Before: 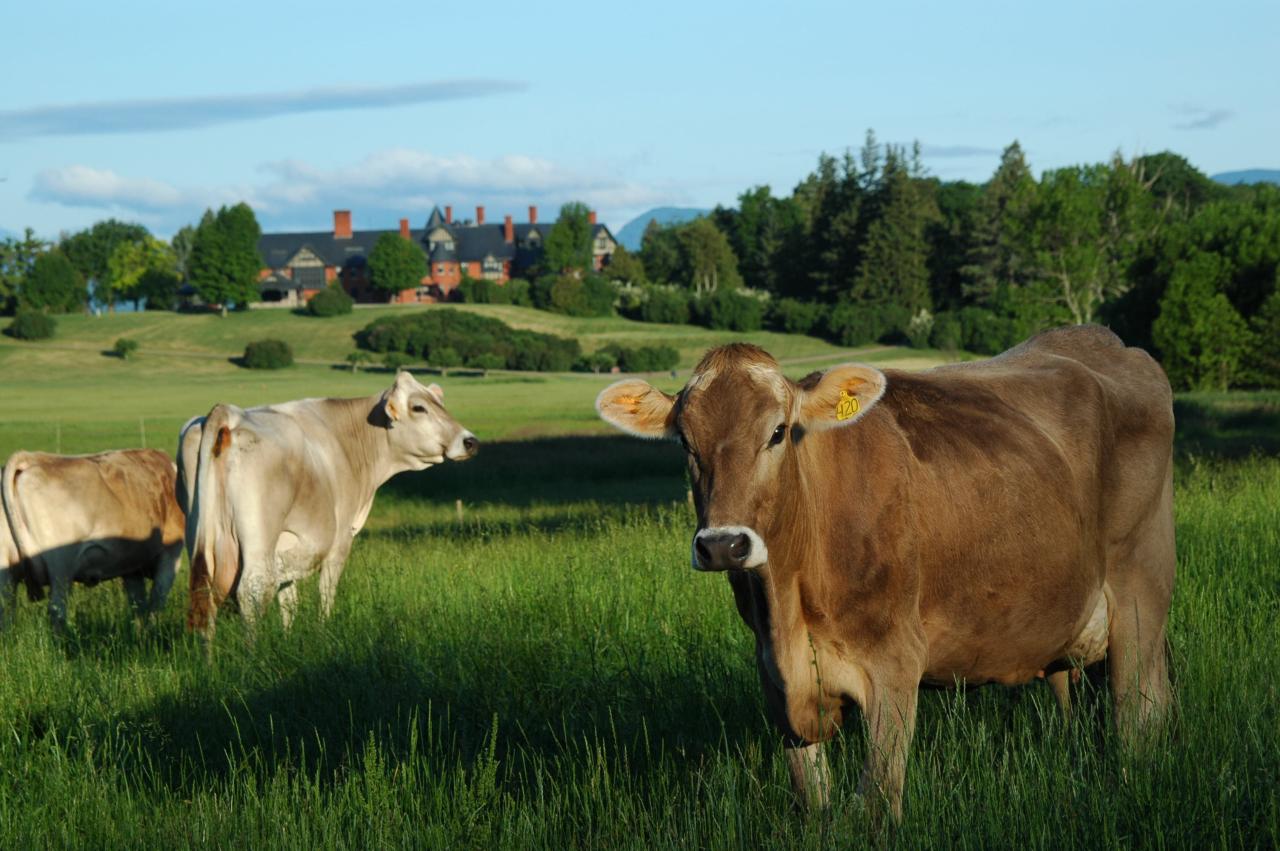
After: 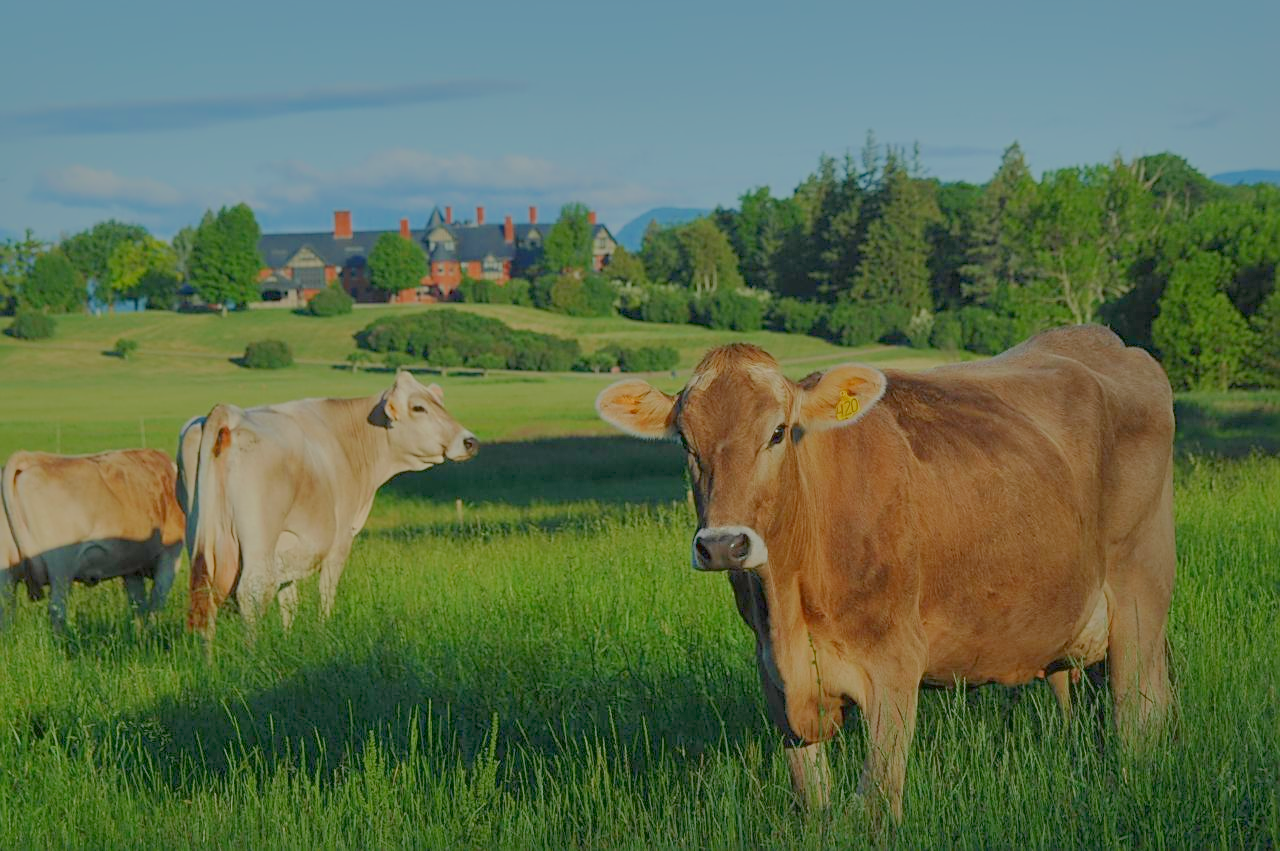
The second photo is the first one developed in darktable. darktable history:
sharpen: on, module defaults
exposure: exposure 0.375 EV, compensate highlight preservation false
filmic rgb: black relative exposure -15.9 EV, white relative exposure 7.97 EV, threshold 5.98 EV, hardness 4.18, latitude 49.61%, contrast 0.505, color science v5 (2021), contrast in shadows safe, contrast in highlights safe, enable highlight reconstruction true
shadows and highlights: shadows 38.82, highlights -73.98
contrast brightness saturation: contrast 0.04, saturation 0.065
